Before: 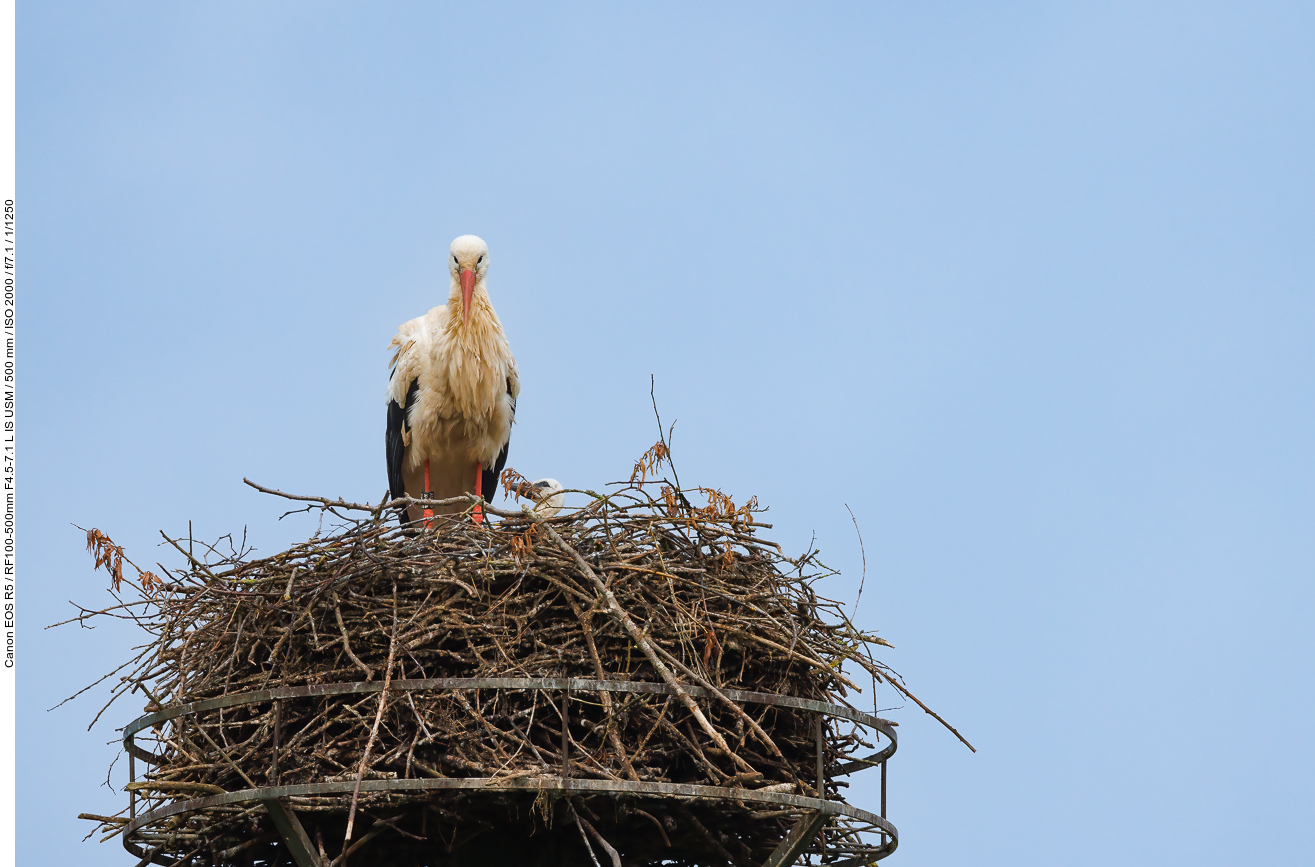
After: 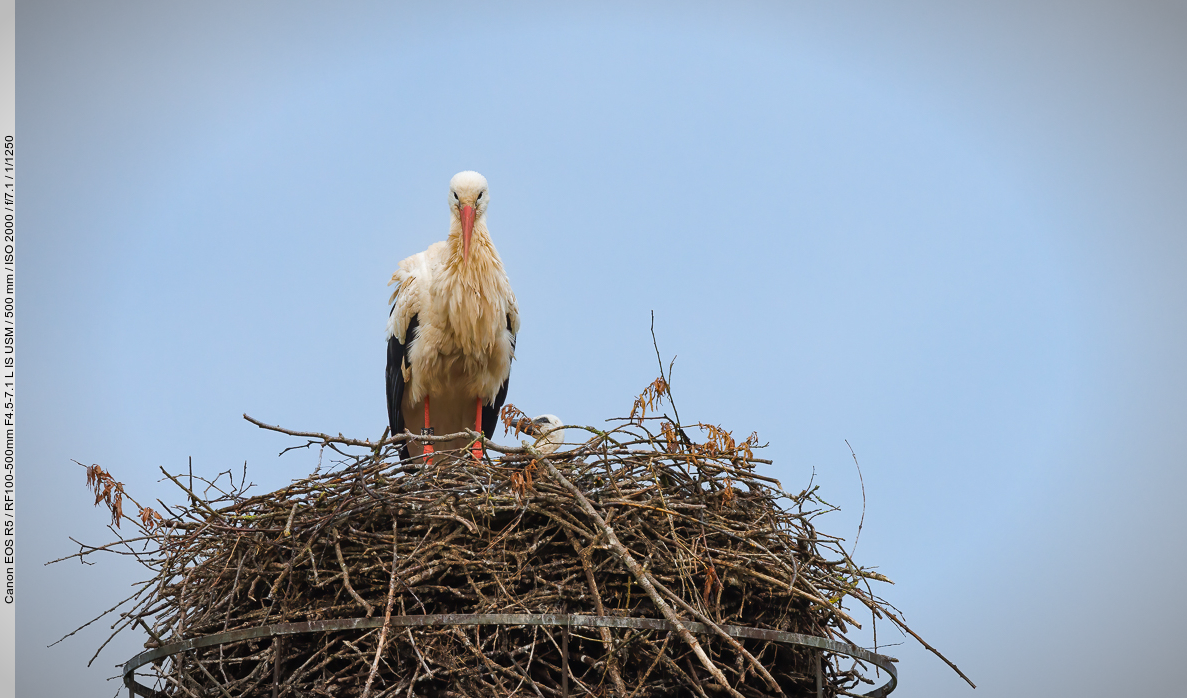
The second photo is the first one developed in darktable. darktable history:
white balance: emerald 1
vignetting: fall-off start 79.43%, saturation -0.649, width/height ratio 1.327, unbound false
crop: top 7.49%, right 9.717%, bottom 11.943%
